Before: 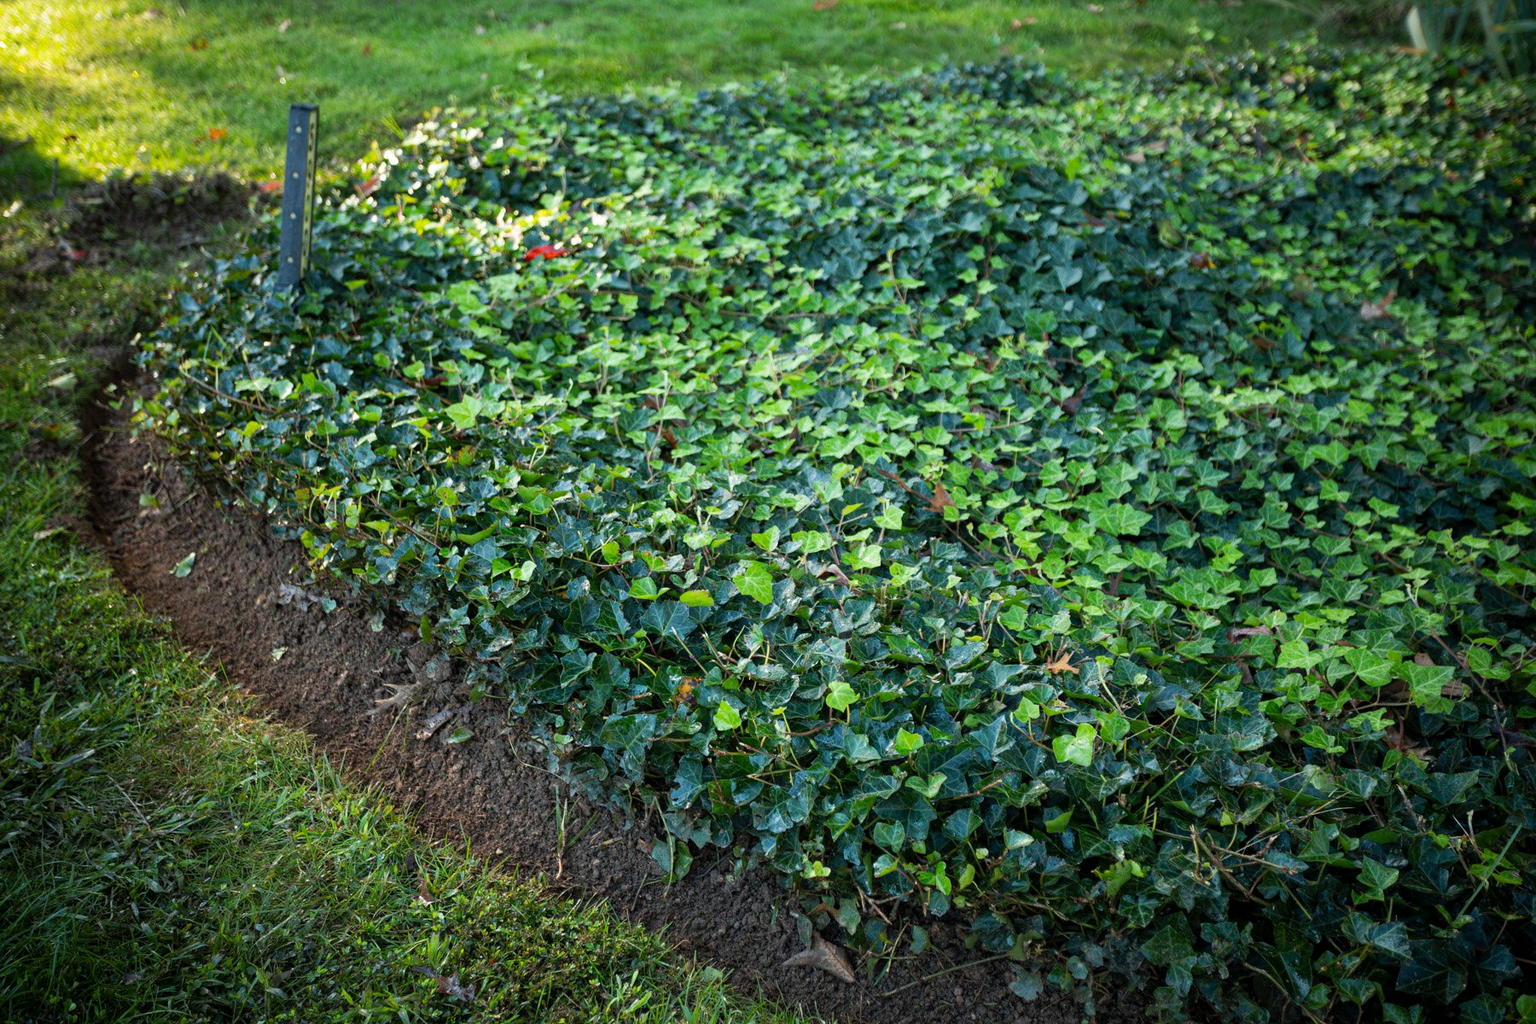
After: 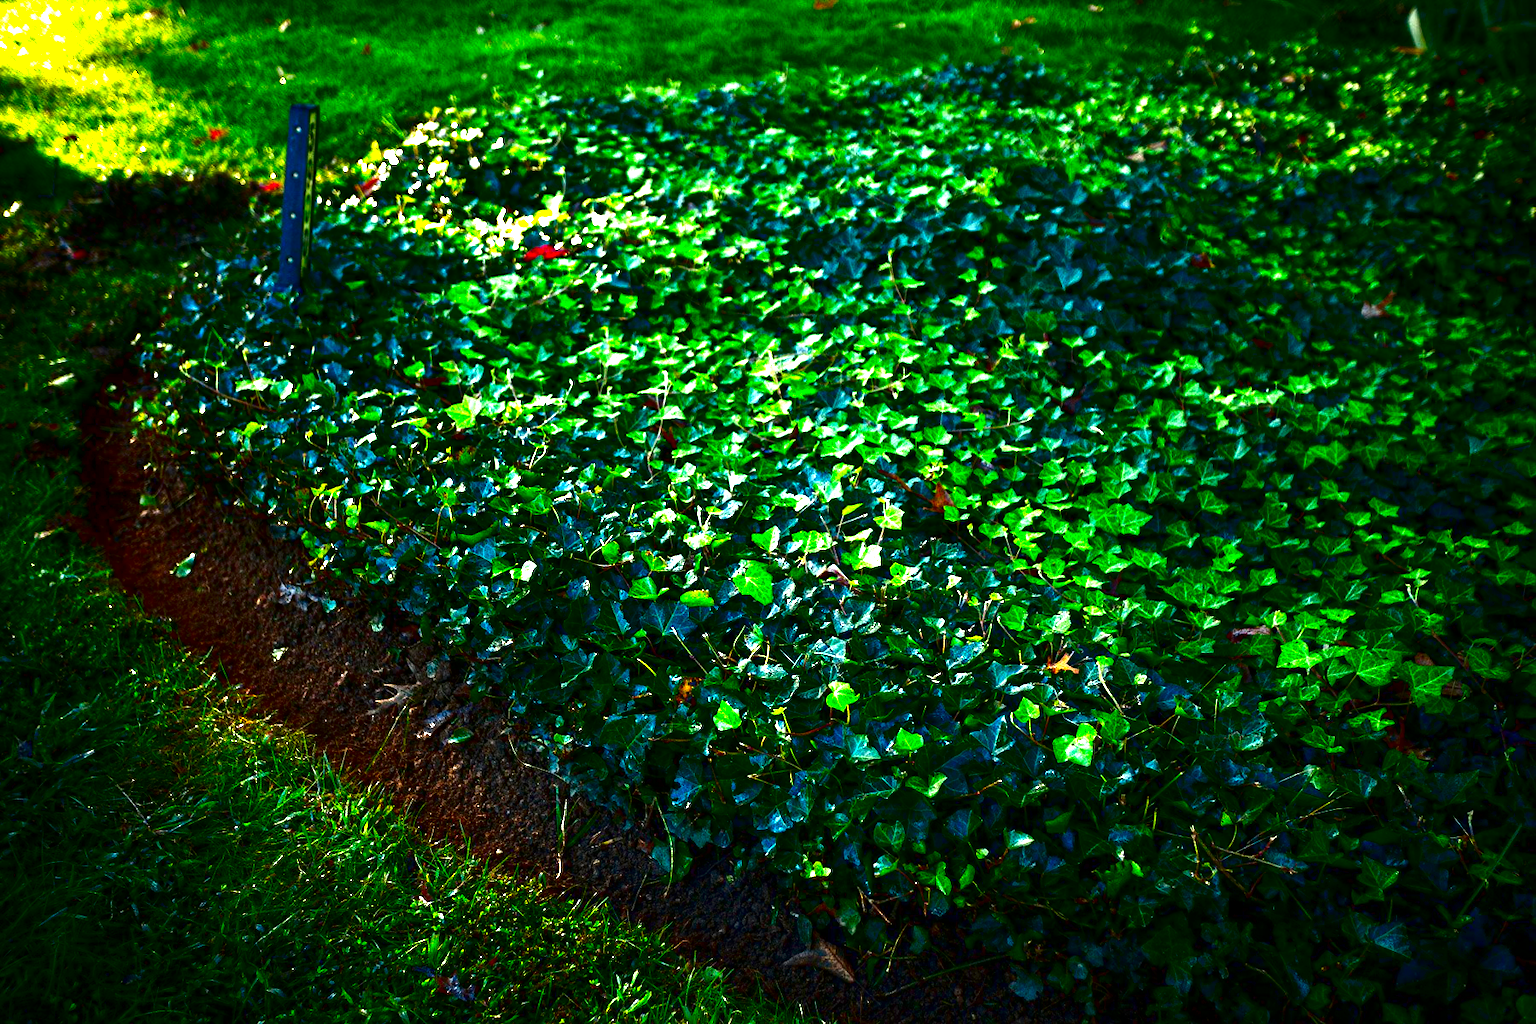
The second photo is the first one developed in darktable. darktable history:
exposure: black level correction 0, exposure 1 EV, compensate exposure bias true, compensate highlight preservation false
contrast brightness saturation: brightness -0.992, saturation 0.995
